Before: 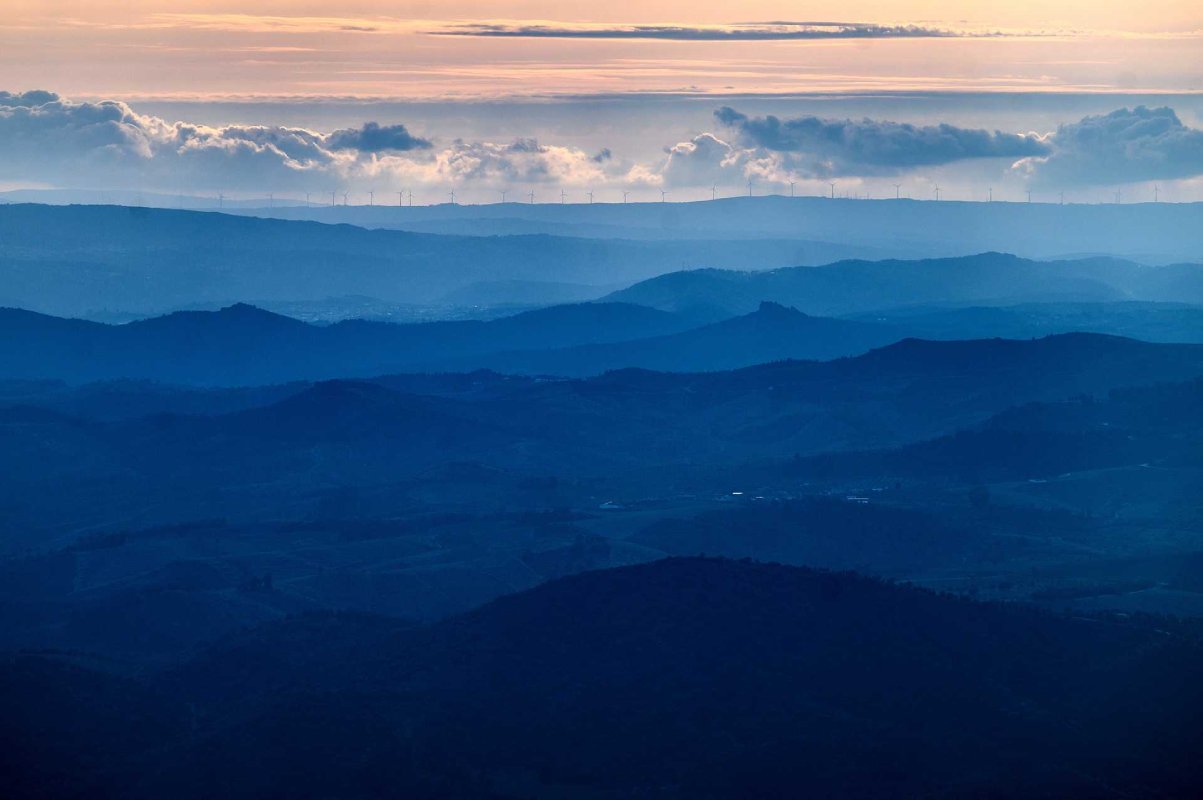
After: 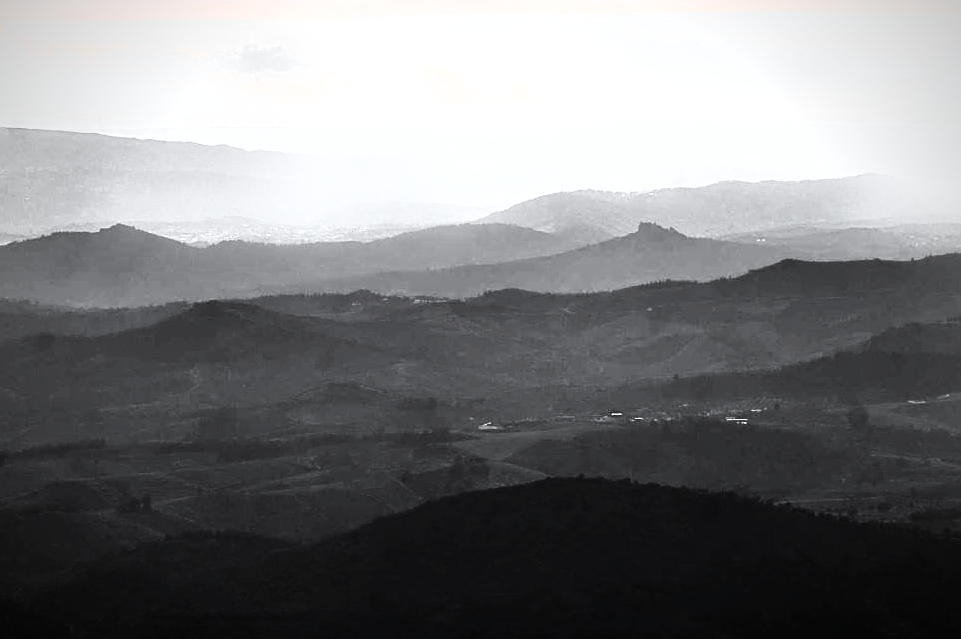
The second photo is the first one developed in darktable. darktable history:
color zones: curves: ch0 [(0, 0.613) (0.01, 0.613) (0.245, 0.448) (0.498, 0.529) (0.642, 0.665) (0.879, 0.777) (0.99, 0.613)]; ch1 [(0, 0.035) (0.121, 0.189) (0.259, 0.197) (0.415, 0.061) (0.589, 0.022) (0.732, 0.022) (0.857, 0.026) (0.991, 0.053)]
vignetting: width/height ratio 1.094
contrast brightness saturation: contrast 0.2, brightness 0.15, saturation 0.14
filmic rgb: black relative exposure -5 EV, white relative exposure 3.5 EV, hardness 3.19, contrast 1.3, highlights saturation mix -50%
crop and rotate: left 10.071%, top 10.071%, right 10.02%, bottom 10.02%
exposure: exposure 0.426 EV, compensate highlight preservation false
sharpen: on, module defaults
bloom: size 5%, threshold 95%, strength 15%
